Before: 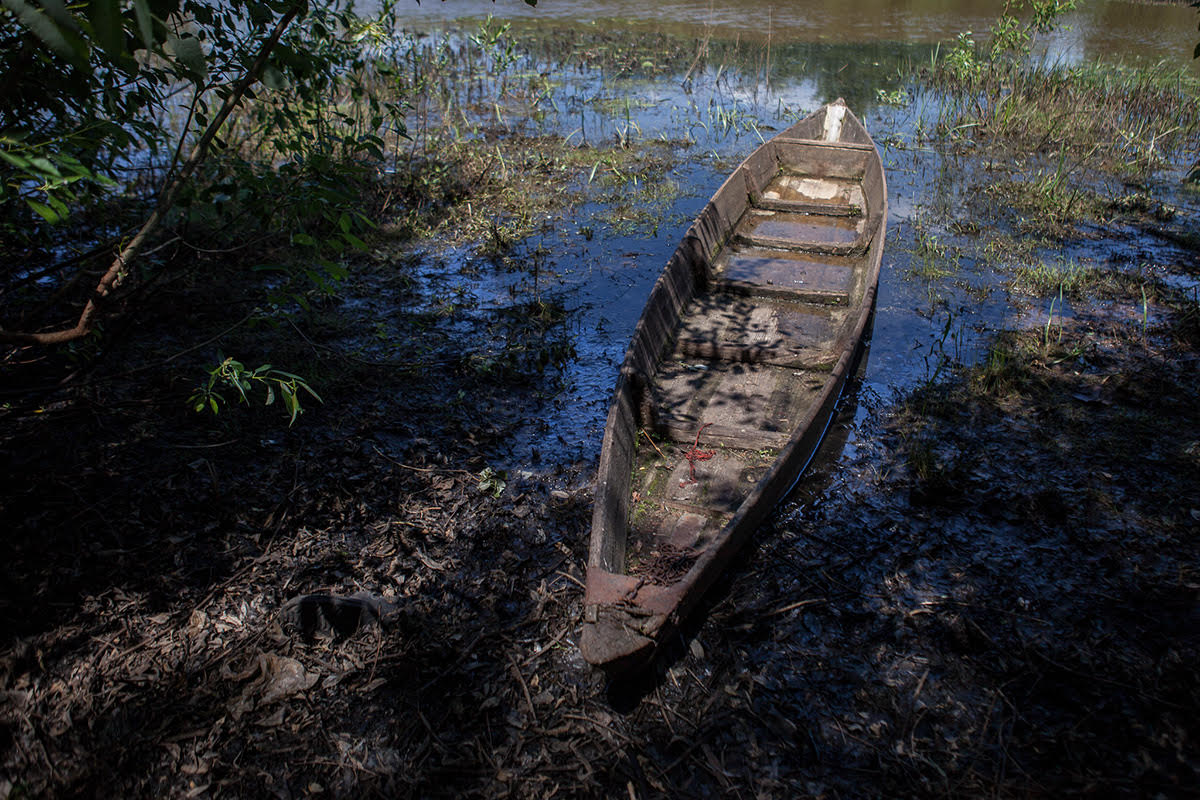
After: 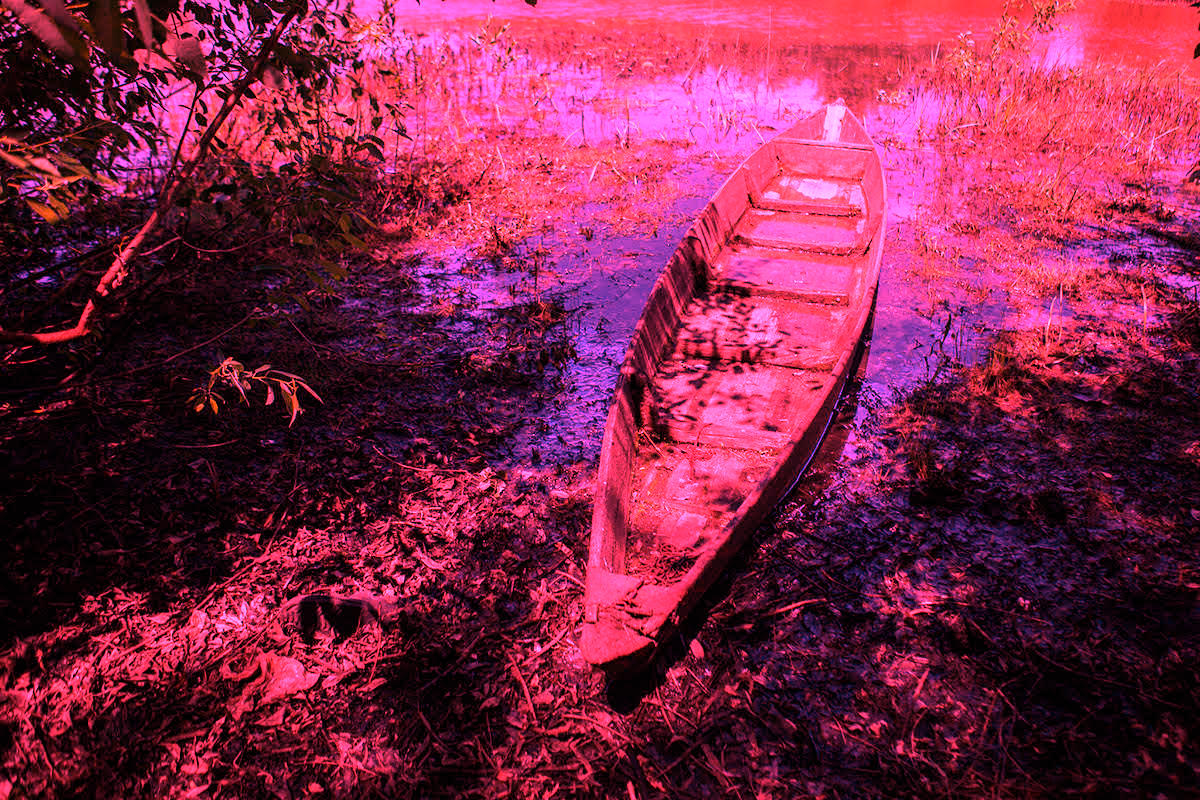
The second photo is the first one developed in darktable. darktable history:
white balance: red 4.26, blue 1.802
exposure: exposure -0.582 EV, compensate highlight preservation false
